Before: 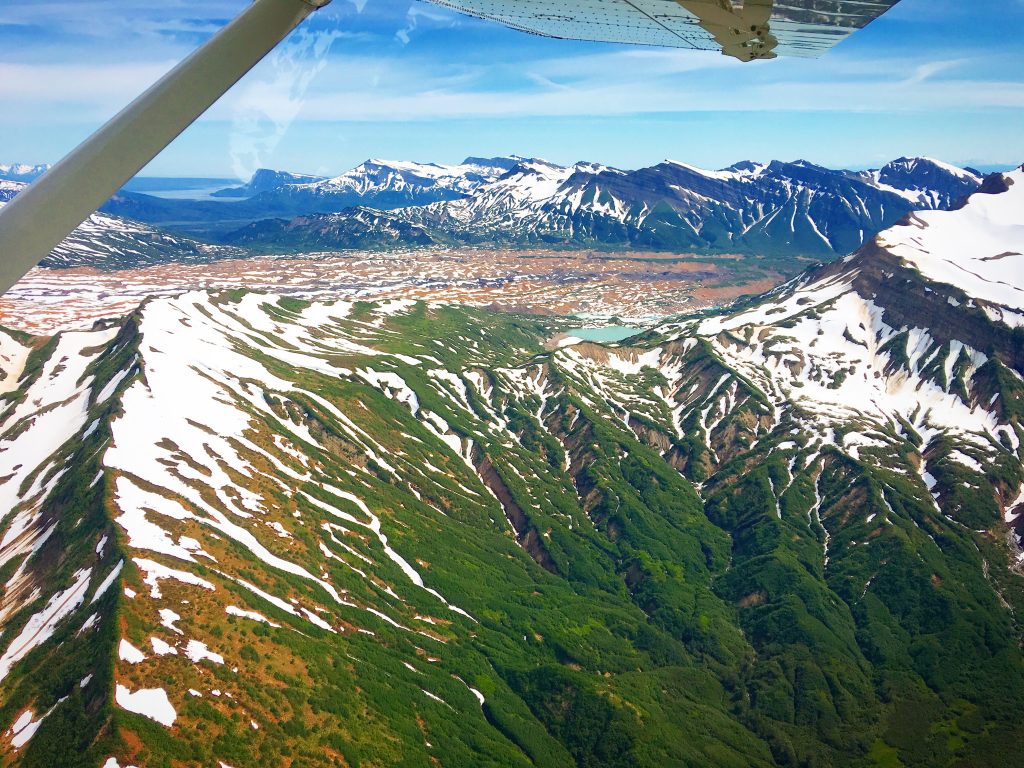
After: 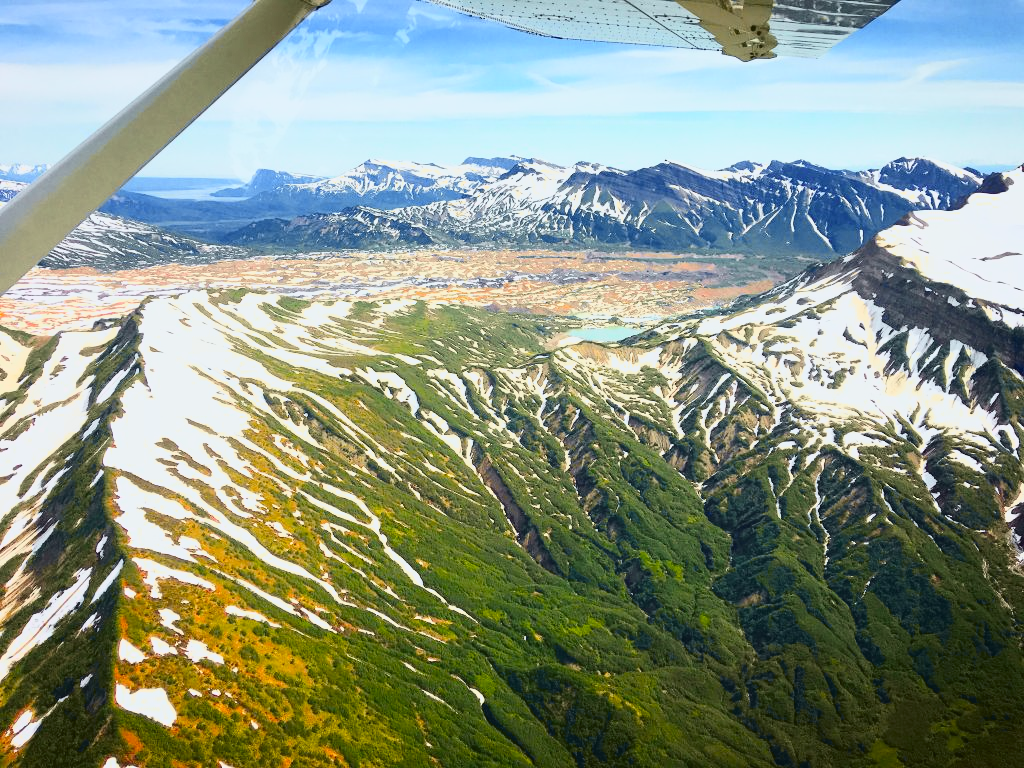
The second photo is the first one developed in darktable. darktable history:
tone curve: curves: ch0 [(0, 0.029) (0.087, 0.084) (0.227, 0.239) (0.46, 0.576) (0.657, 0.796) (0.861, 0.932) (0.997, 0.951)]; ch1 [(0, 0) (0.353, 0.344) (0.45, 0.46) (0.502, 0.494) (0.534, 0.523) (0.573, 0.576) (0.602, 0.631) (0.647, 0.669) (1, 1)]; ch2 [(0, 0) (0.333, 0.346) (0.385, 0.395) (0.44, 0.466) (0.5, 0.493) (0.521, 0.56) (0.553, 0.579) (0.573, 0.599) (0.667, 0.777) (1, 1)], color space Lab, independent channels, preserve colors none
